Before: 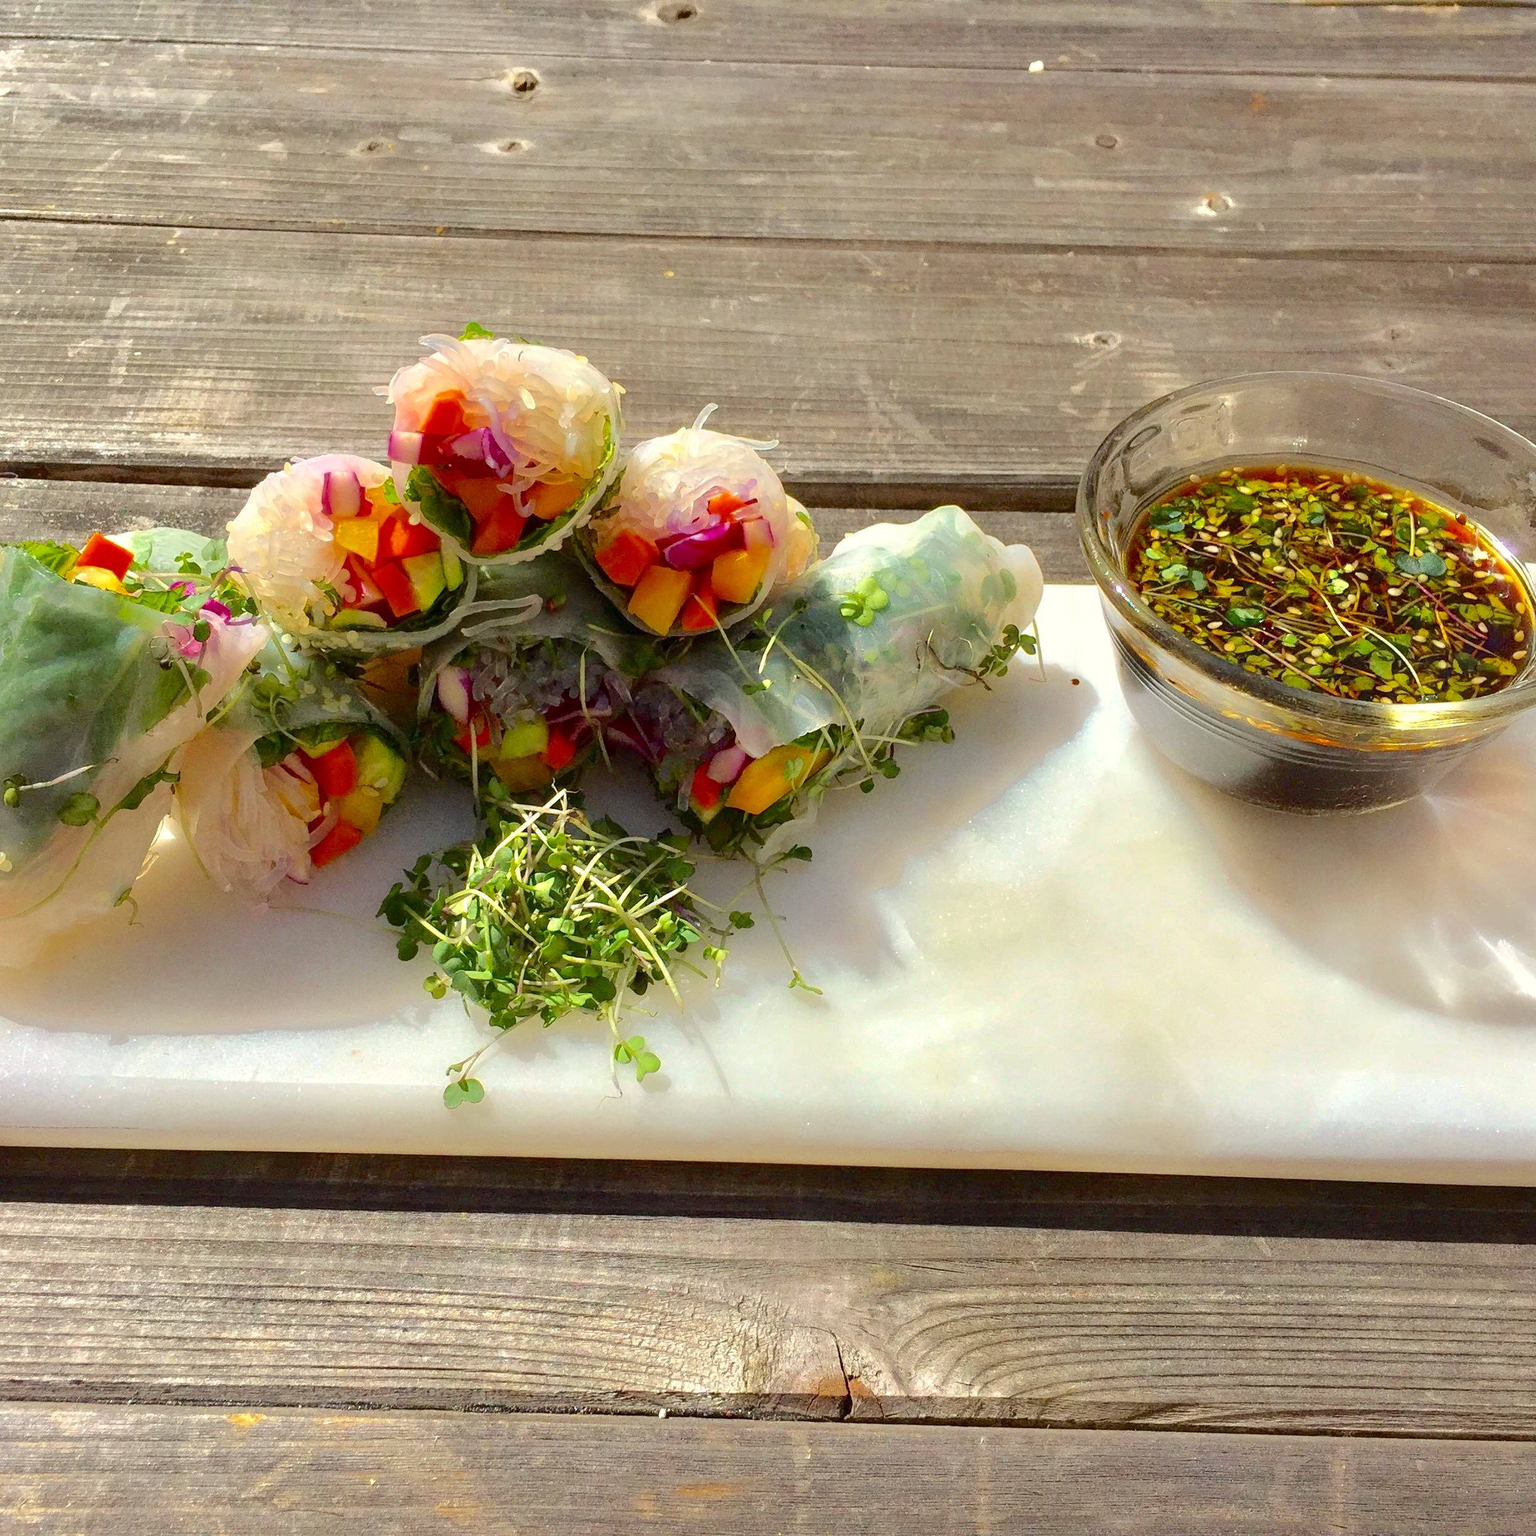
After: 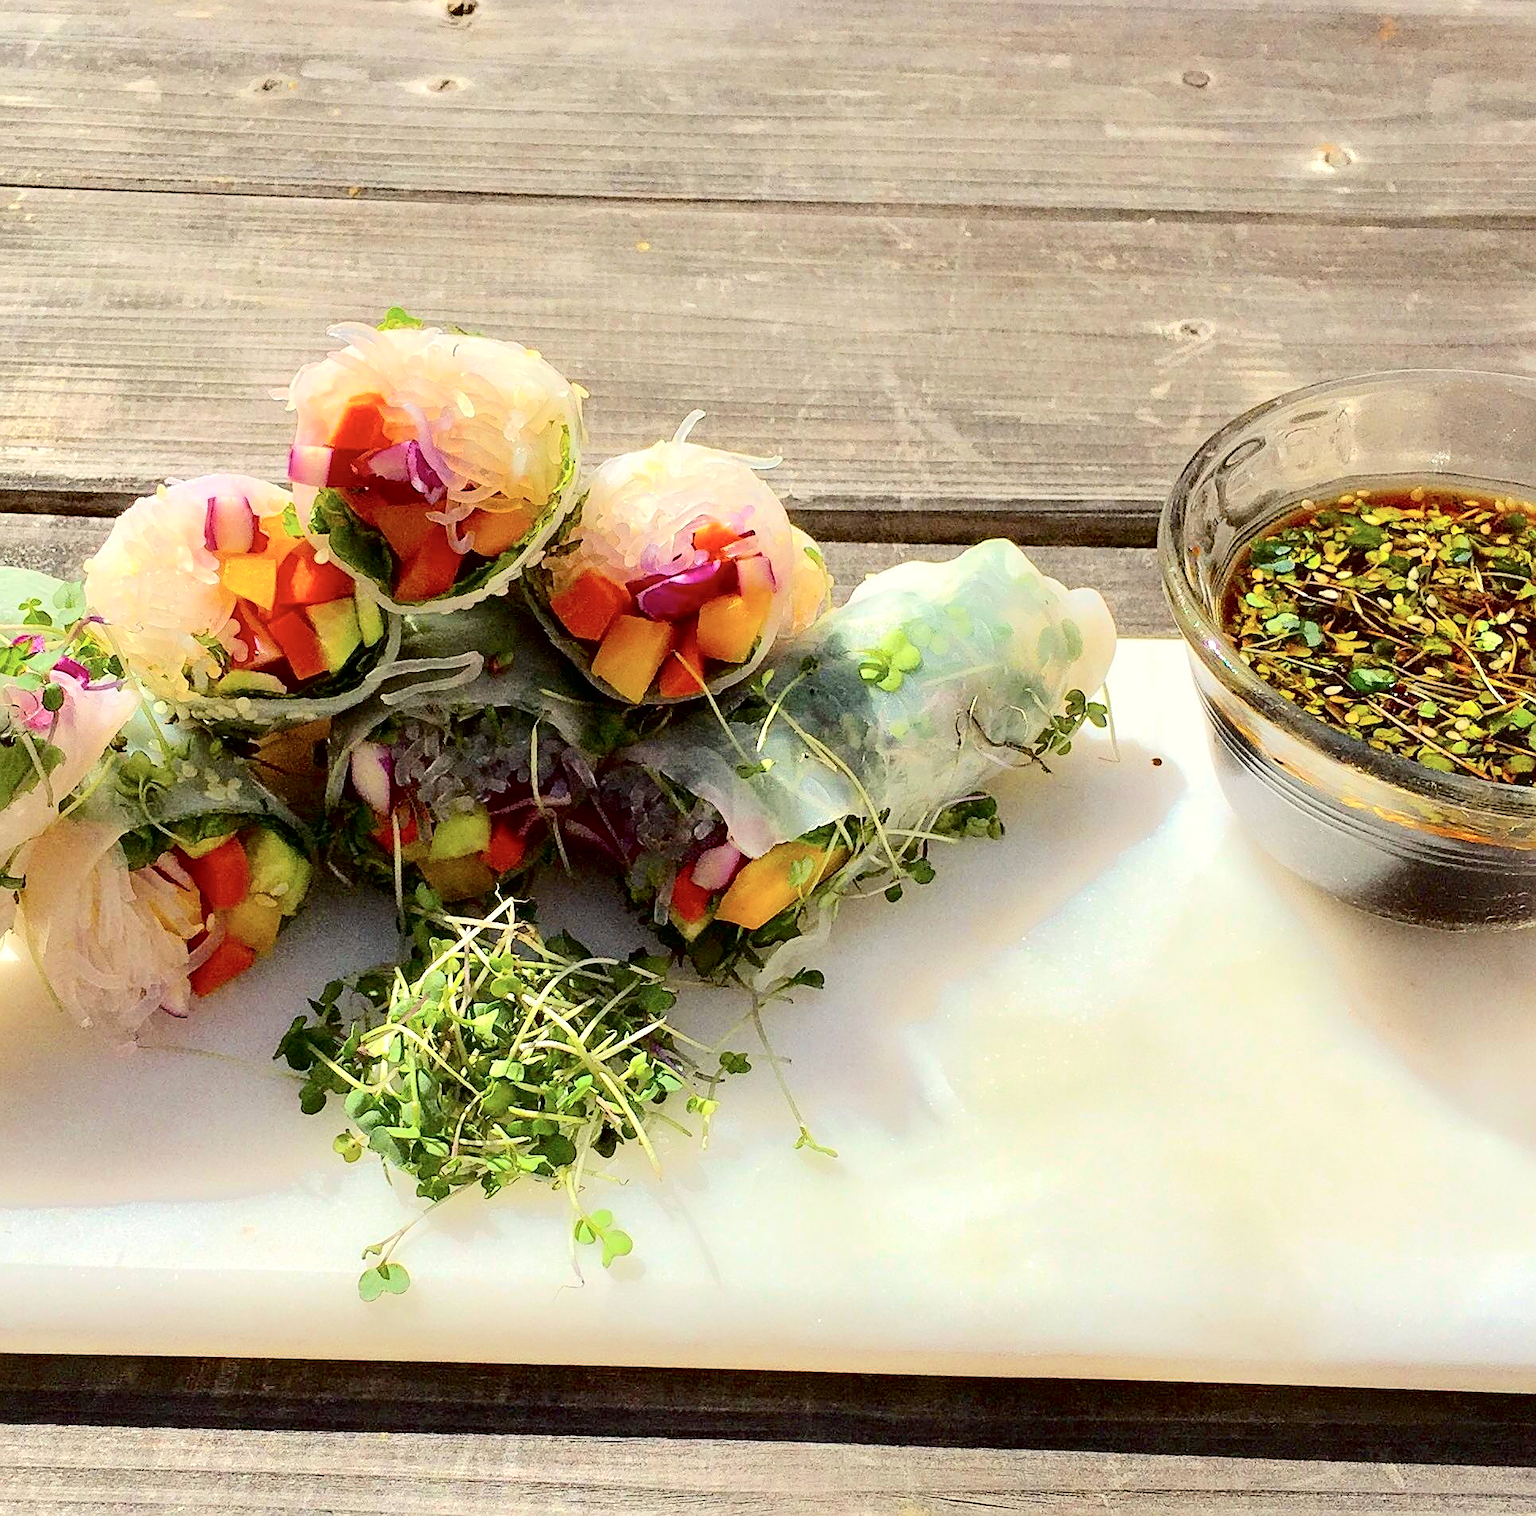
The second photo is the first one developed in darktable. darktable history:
sharpen: on, module defaults
tone curve: curves: ch0 [(0, 0) (0.082, 0.02) (0.129, 0.078) (0.275, 0.301) (0.67, 0.809) (1, 1)], color space Lab, independent channels, preserve colors none
crop and rotate: left 10.425%, top 5.148%, right 10.43%, bottom 16.695%
